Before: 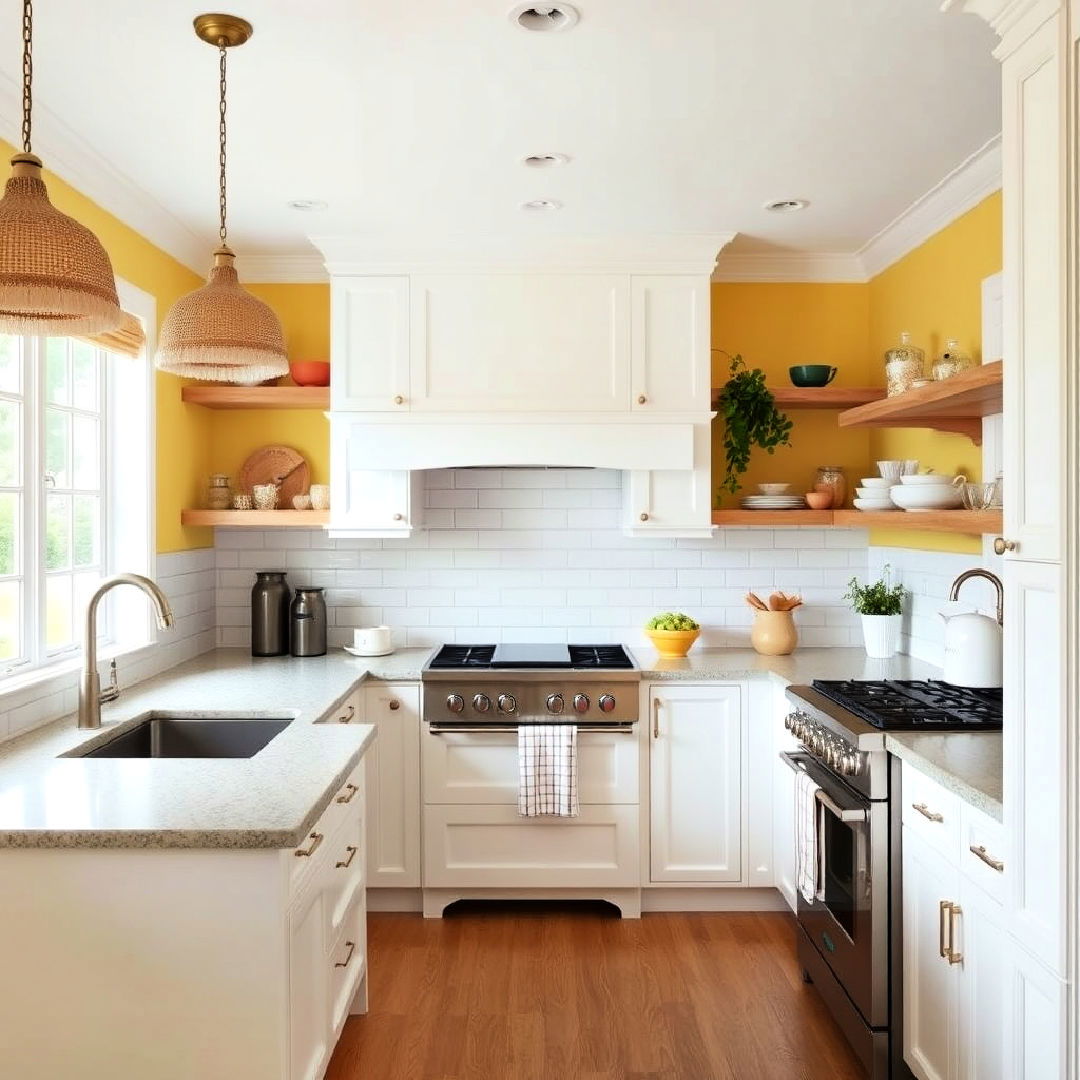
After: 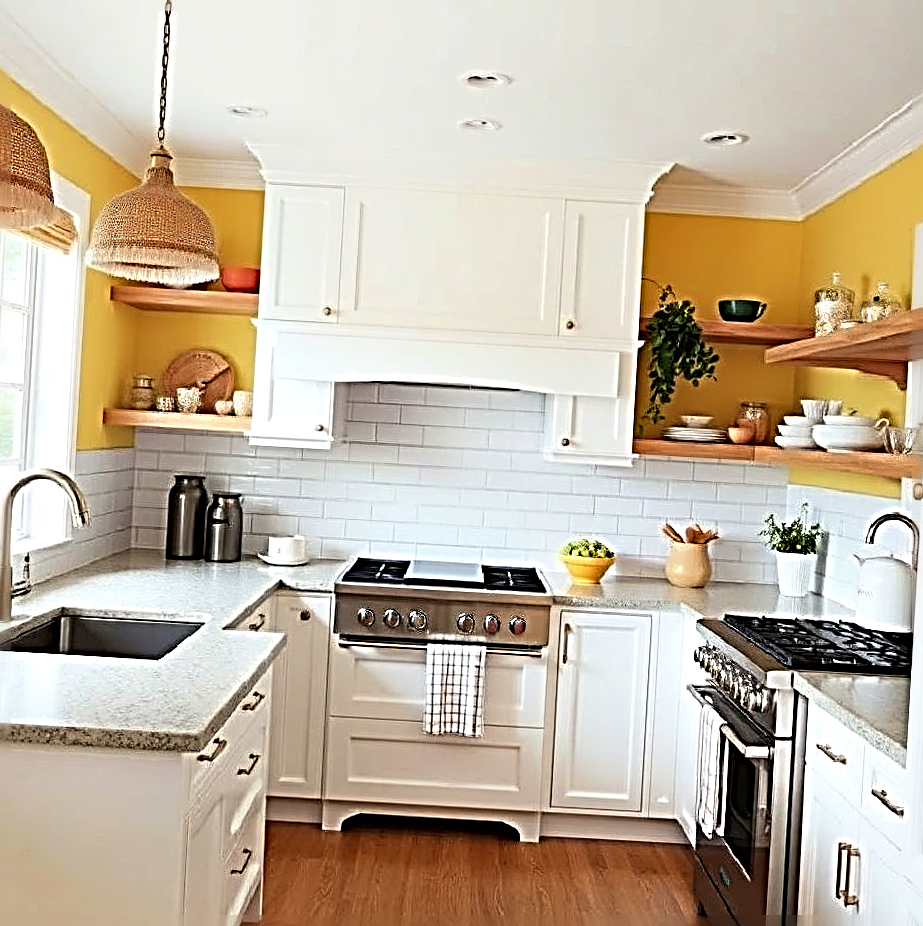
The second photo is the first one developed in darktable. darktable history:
sharpen: radius 4.05, amount 1.997
crop and rotate: angle -3.29°, left 5.109%, top 5.226%, right 4.614%, bottom 4.184%
